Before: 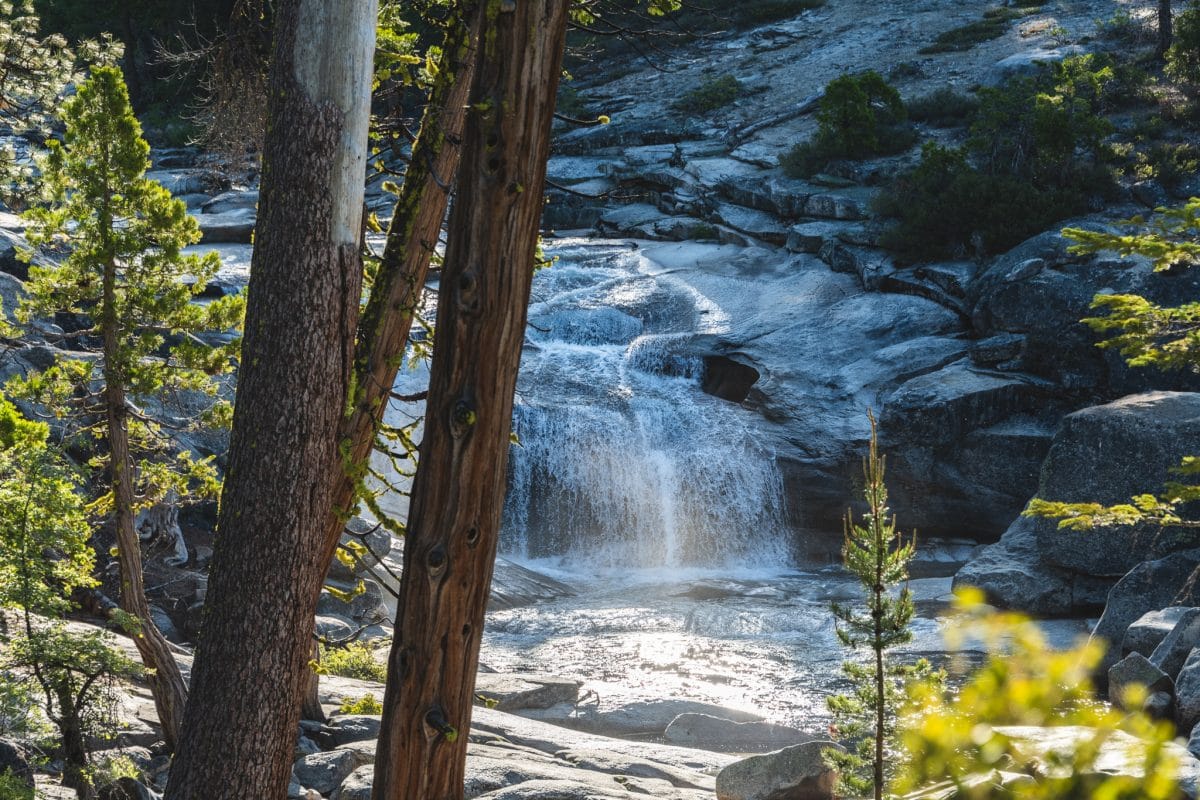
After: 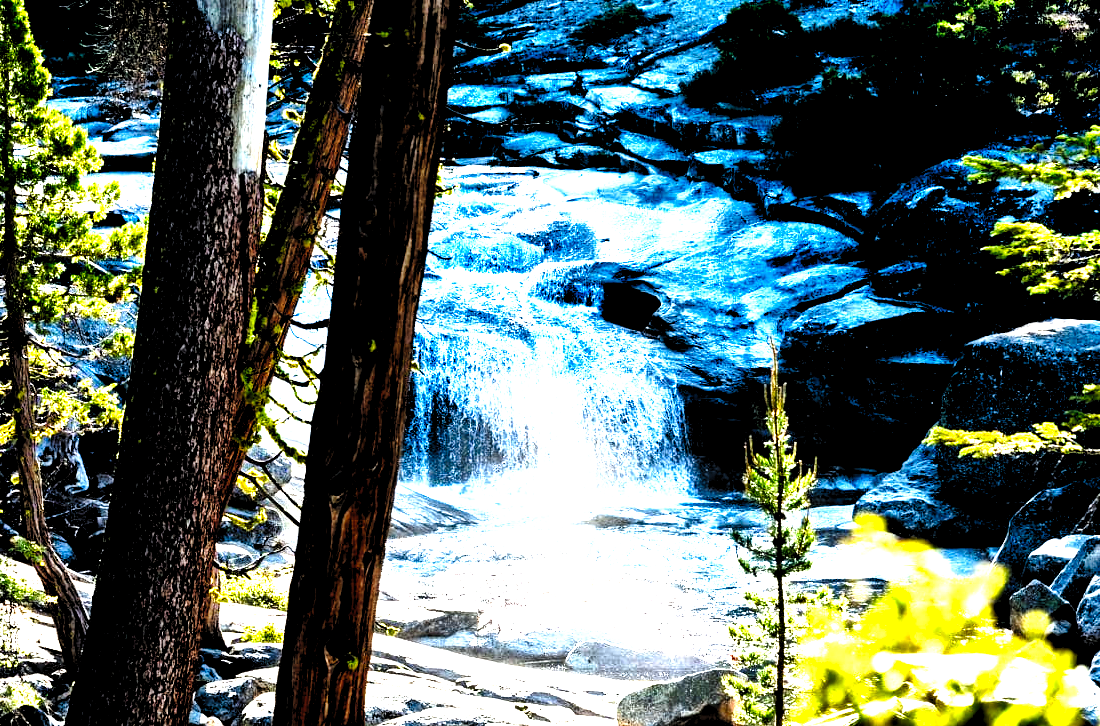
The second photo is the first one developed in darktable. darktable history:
base curve: curves: ch0 [(0, 0) (0.028, 0.03) (0.121, 0.232) (0.46, 0.748) (0.859, 0.968) (1, 1)], preserve colors none
shadows and highlights: shadows 43.71, white point adjustment -1.46, soften with gaussian
tone curve: curves: ch0 [(0, 0) (0.003, 0.001) (0.011, 0.002) (0.025, 0.002) (0.044, 0.006) (0.069, 0.01) (0.1, 0.017) (0.136, 0.023) (0.177, 0.038) (0.224, 0.066) (0.277, 0.118) (0.335, 0.185) (0.399, 0.264) (0.468, 0.365) (0.543, 0.475) (0.623, 0.606) (0.709, 0.759) (0.801, 0.923) (0.898, 0.999) (1, 1)], preserve colors none
crop and rotate: left 8.262%, top 9.226%
white balance: red 0.982, blue 1.018
tone equalizer: -8 EV -0.75 EV, -7 EV -0.7 EV, -6 EV -0.6 EV, -5 EV -0.4 EV, -3 EV 0.4 EV, -2 EV 0.6 EV, -1 EV 0.7 EV, +0 EV 0.75 EV, edges refinement/feathering 500, mask exposure compensation -1.57 EV, preserve details no
levels: black 3.83%, white 90.64%, levels [0.044, 0.416, 0.908]
